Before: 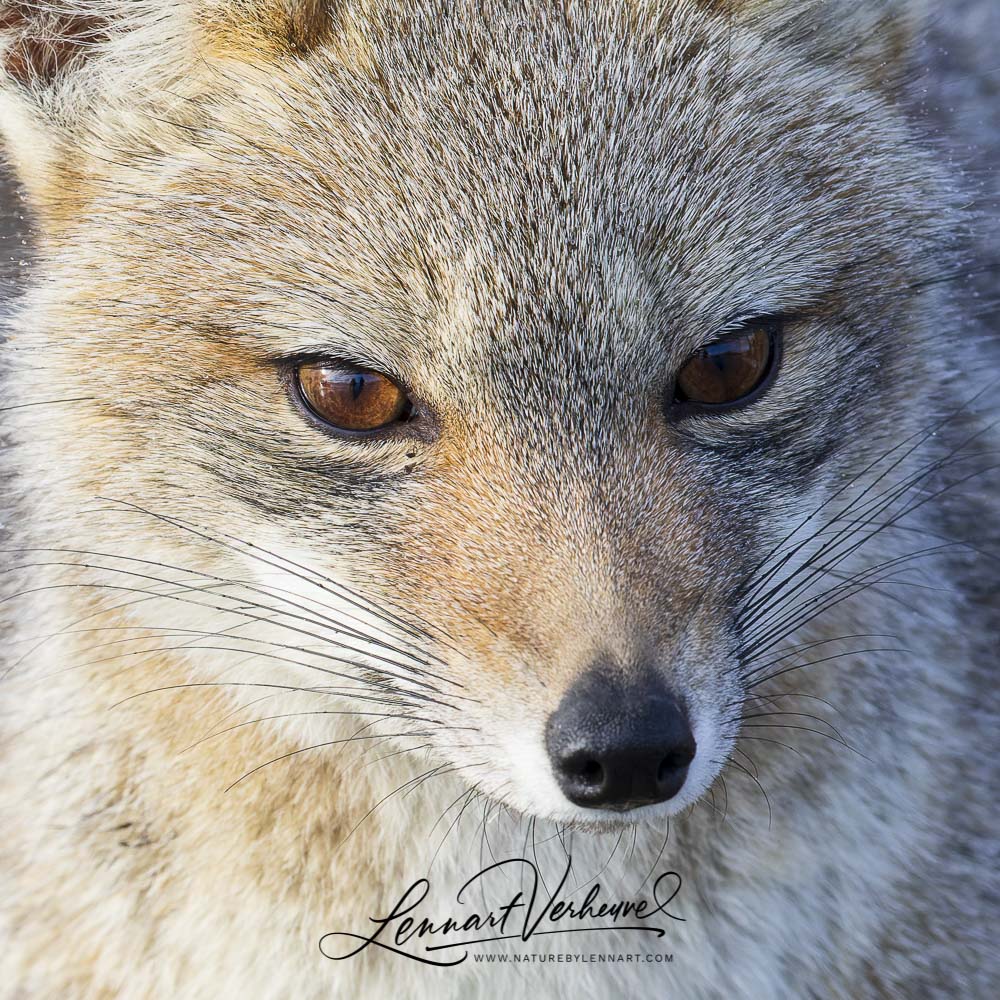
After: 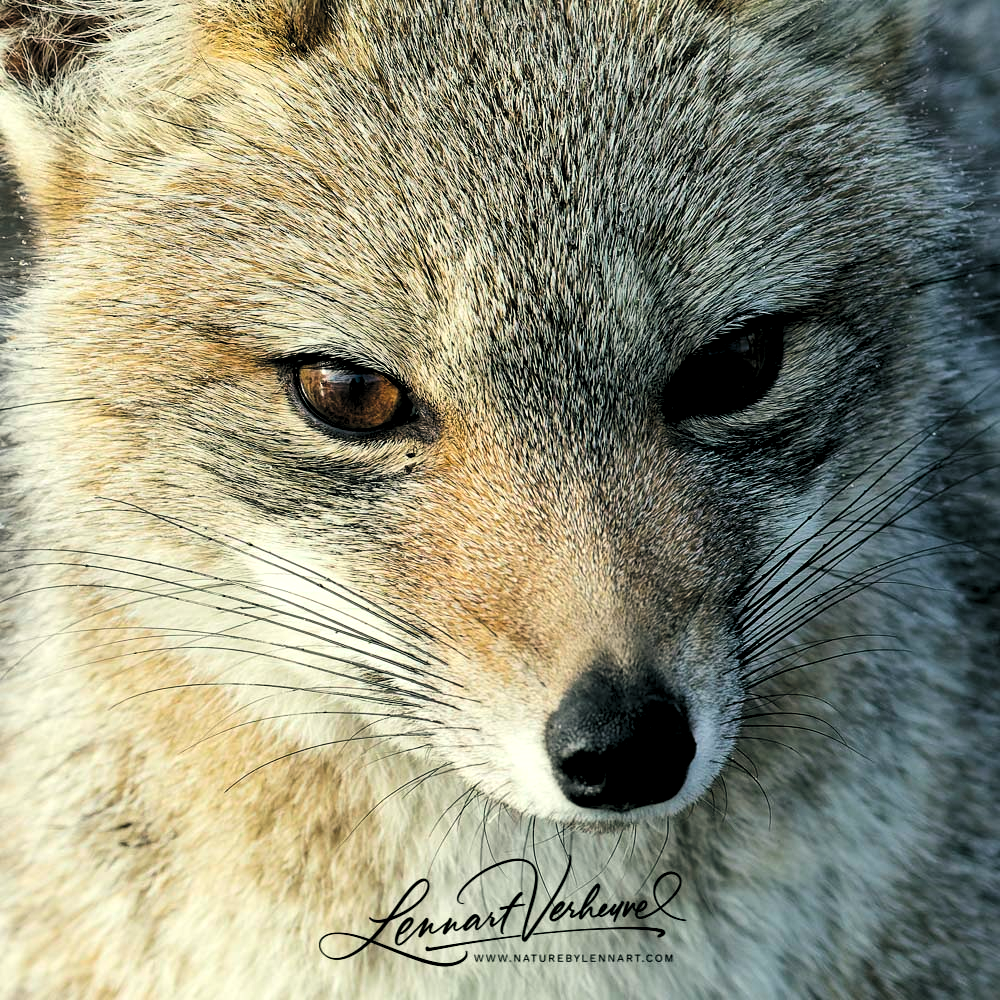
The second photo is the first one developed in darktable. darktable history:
levels: levels [0.182, 0.542, 0.902]
color balance: lift [1.005, 0.99, 1.007, 1.01], gamma [1, 1.034, 1.032, 0.966], gain [0.873, 1.055, 1.067, 0.933]
